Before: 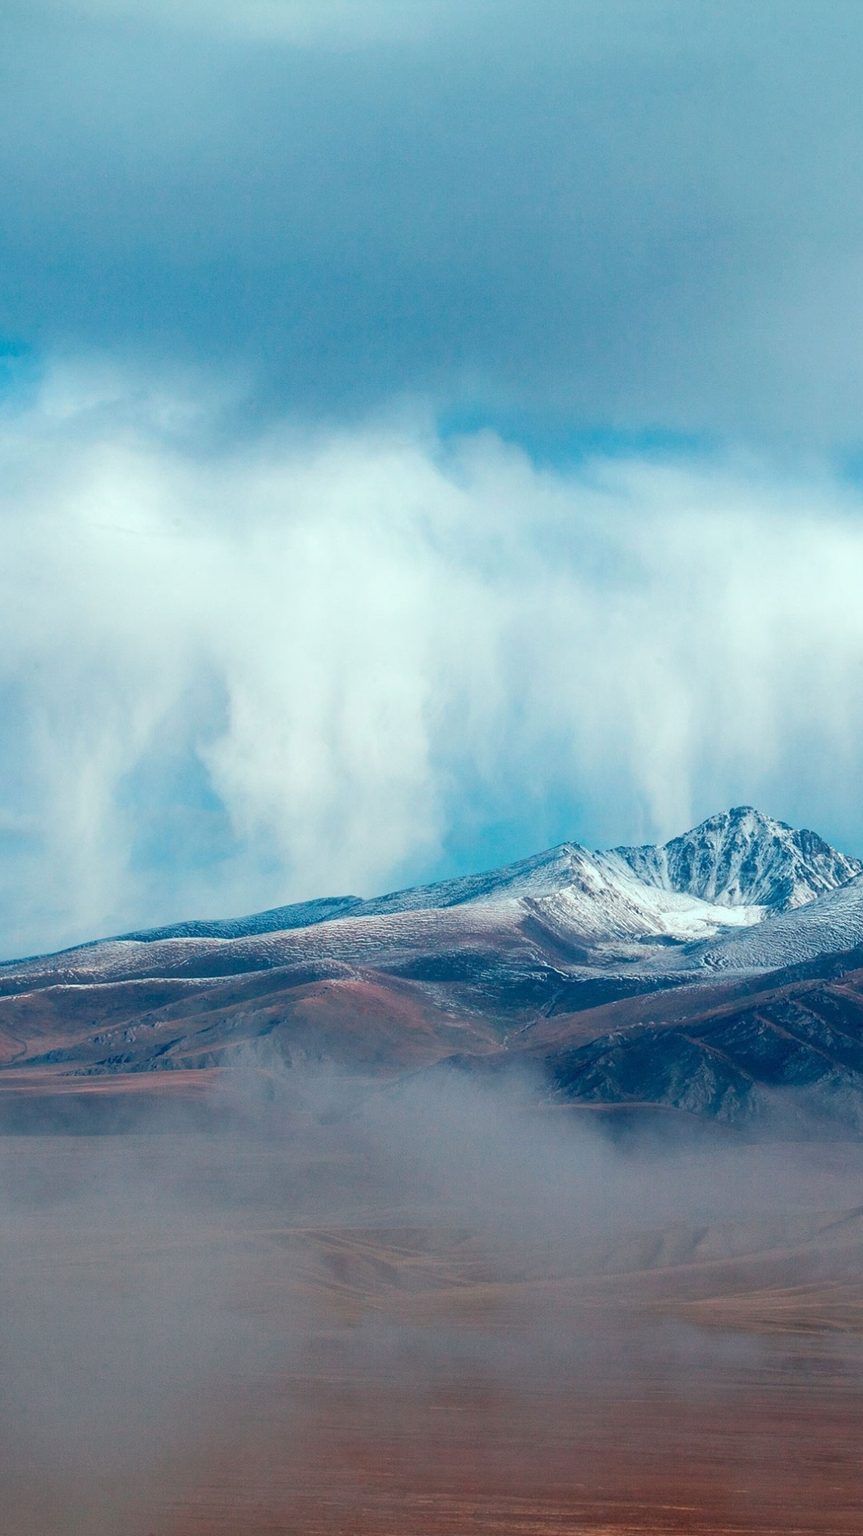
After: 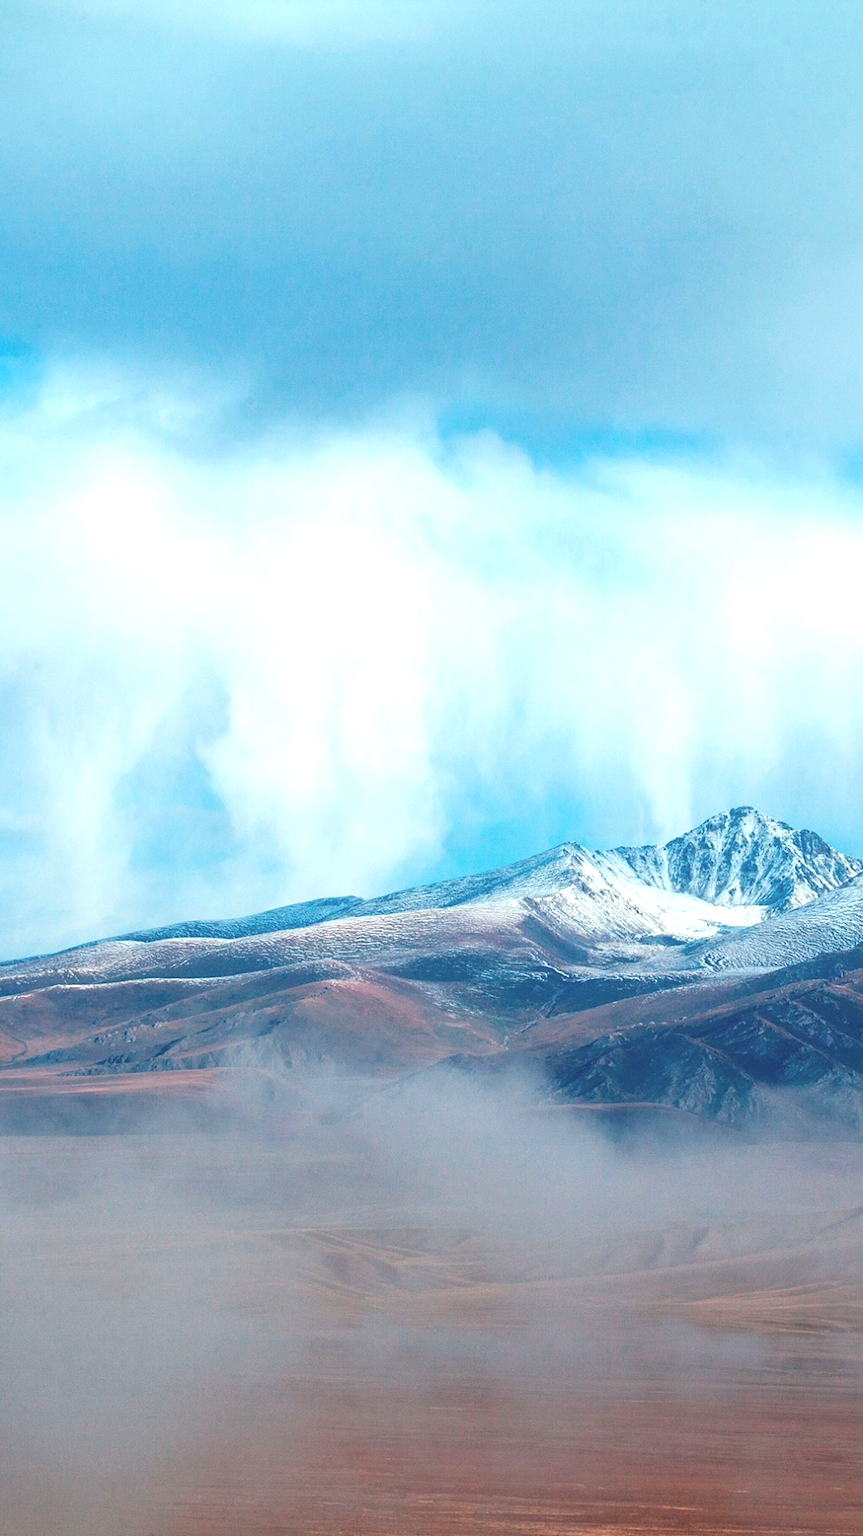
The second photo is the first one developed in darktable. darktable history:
contrast brightness saturation: contrast 0.05, brightness 0.06, saturation 0.01
tone equalizer: on, module defaults
exposure: black level correction -0.005, exposure 0.622 EV, compensate highlight preservation false
